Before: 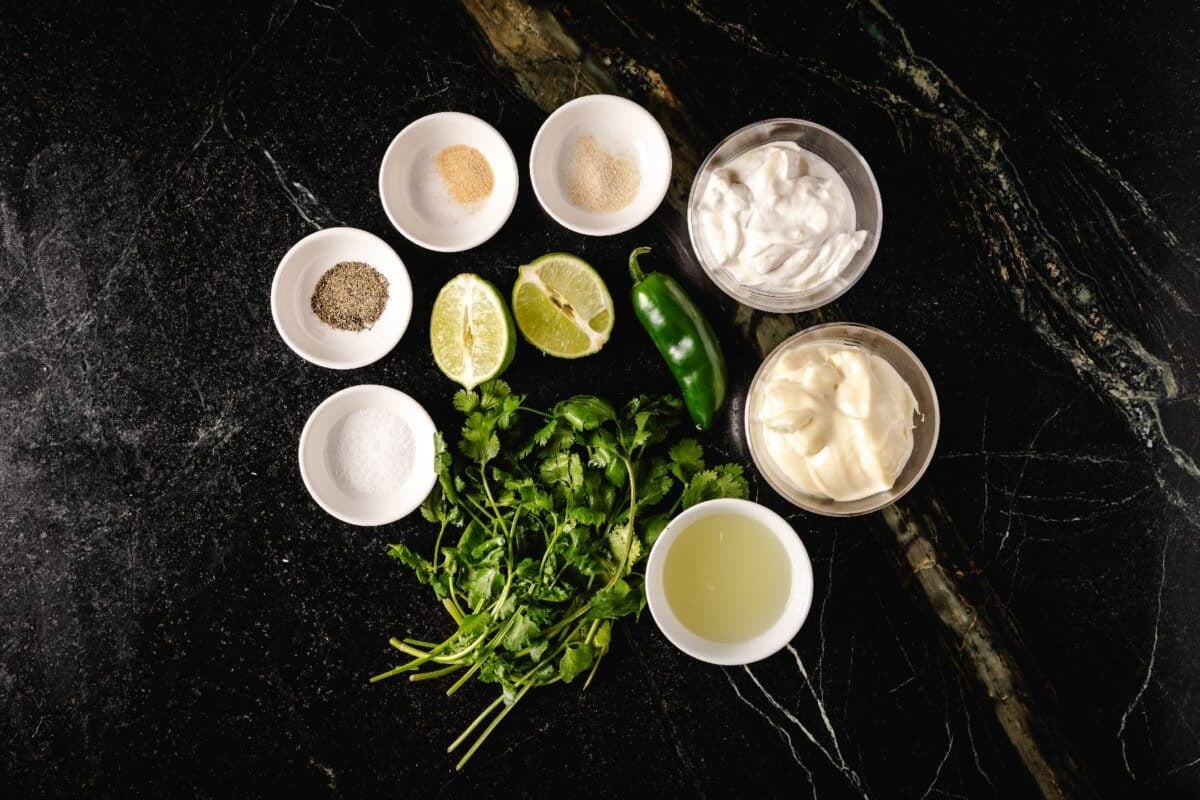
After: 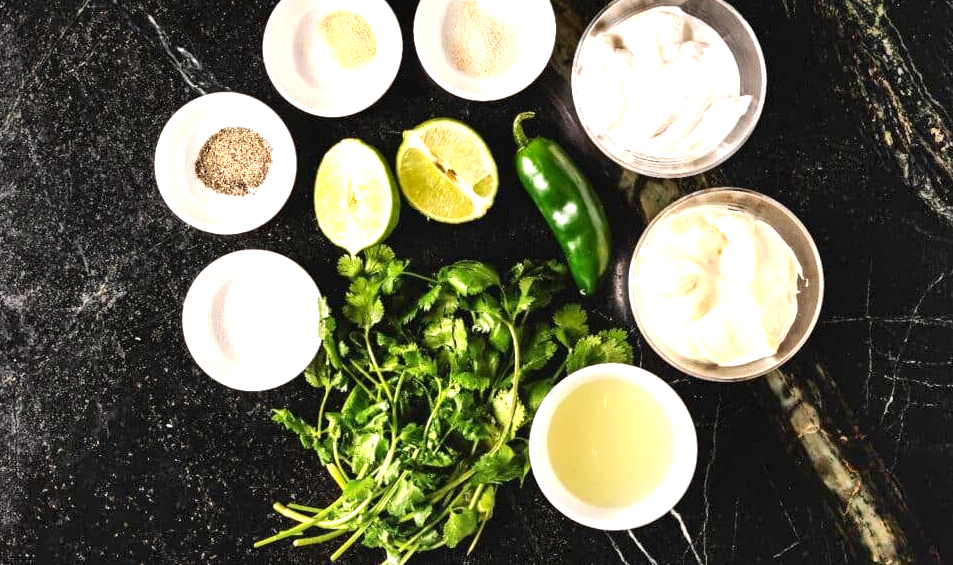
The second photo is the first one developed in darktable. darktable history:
shadows and highlights: soften with gaussian
tone equalizer: on, module defaults
exposure: black level correction 0, exposure 1.1 EV, compensate exposure bias true, compensate highlight preservation false
crop: left 9.712%, top 16.928%, right 10.845%, bottom 12.332%
